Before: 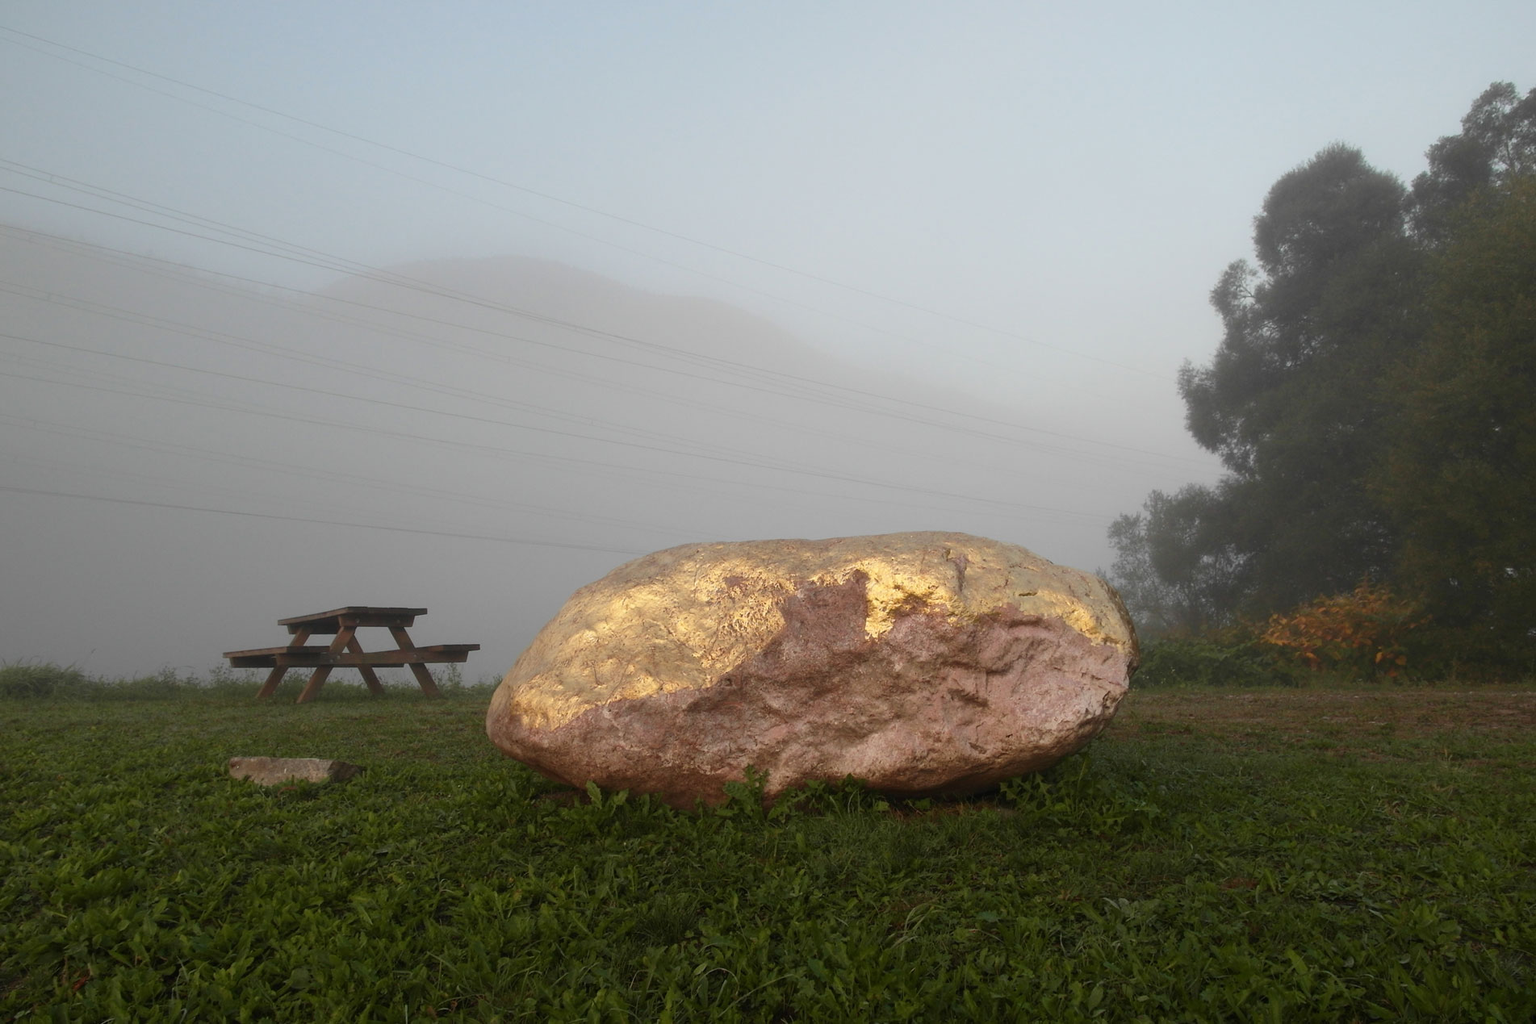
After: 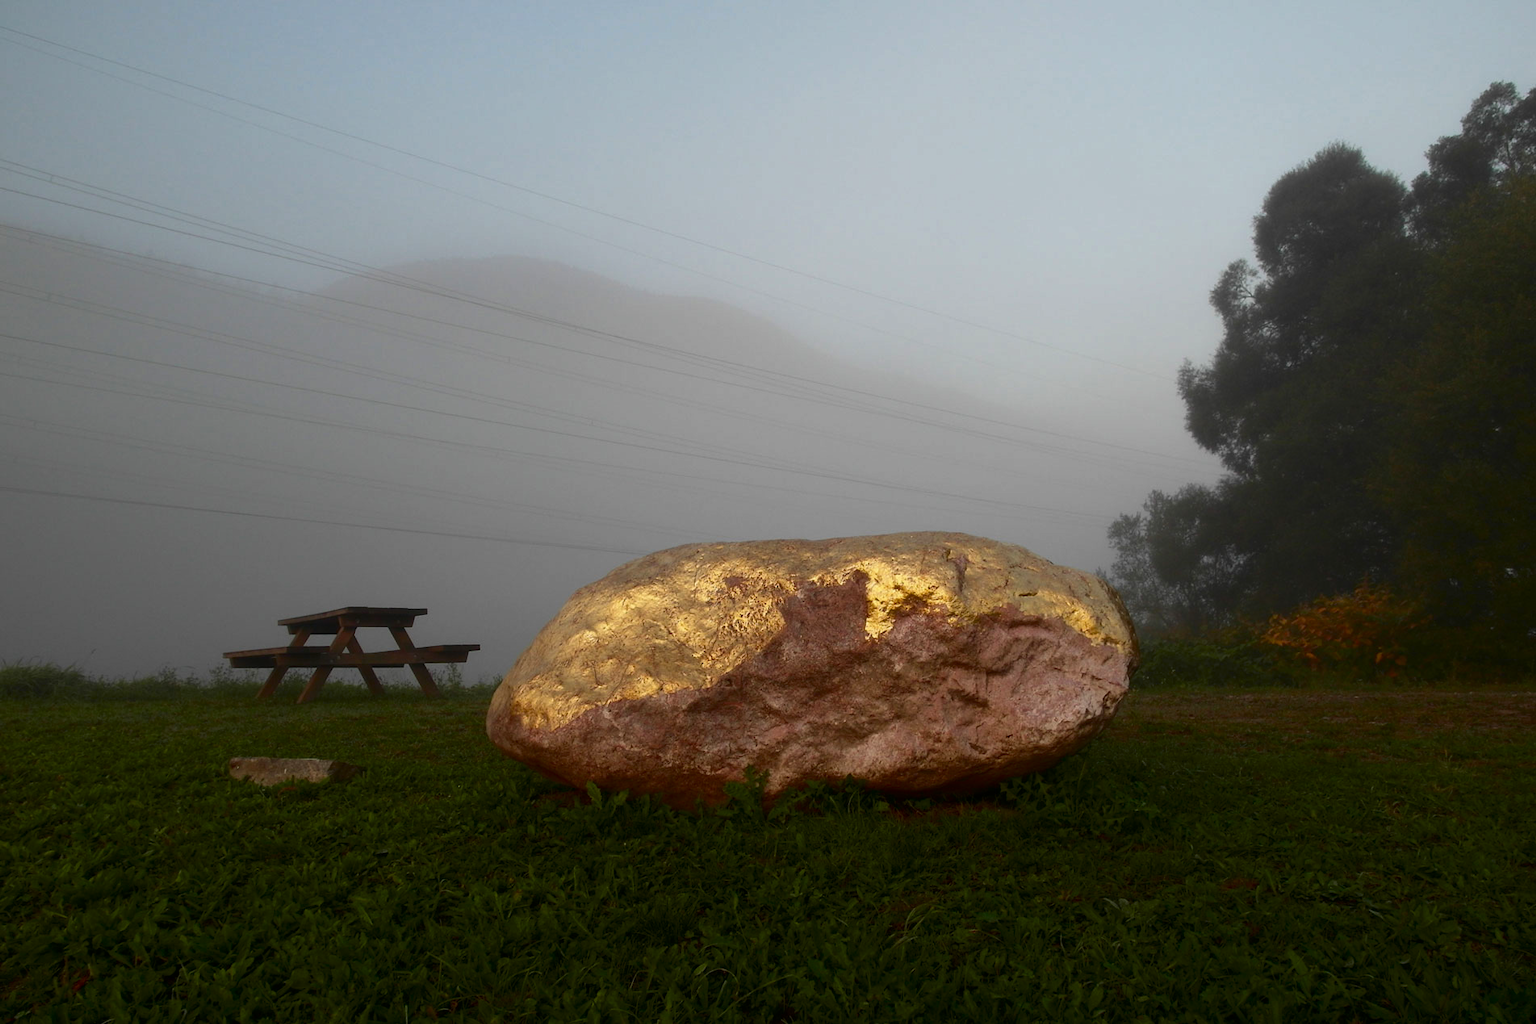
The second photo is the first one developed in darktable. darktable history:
contrast brightness saturation: brightness -0.25, saturation 0.2
levels: levels [0, 0.492, 0.984]
